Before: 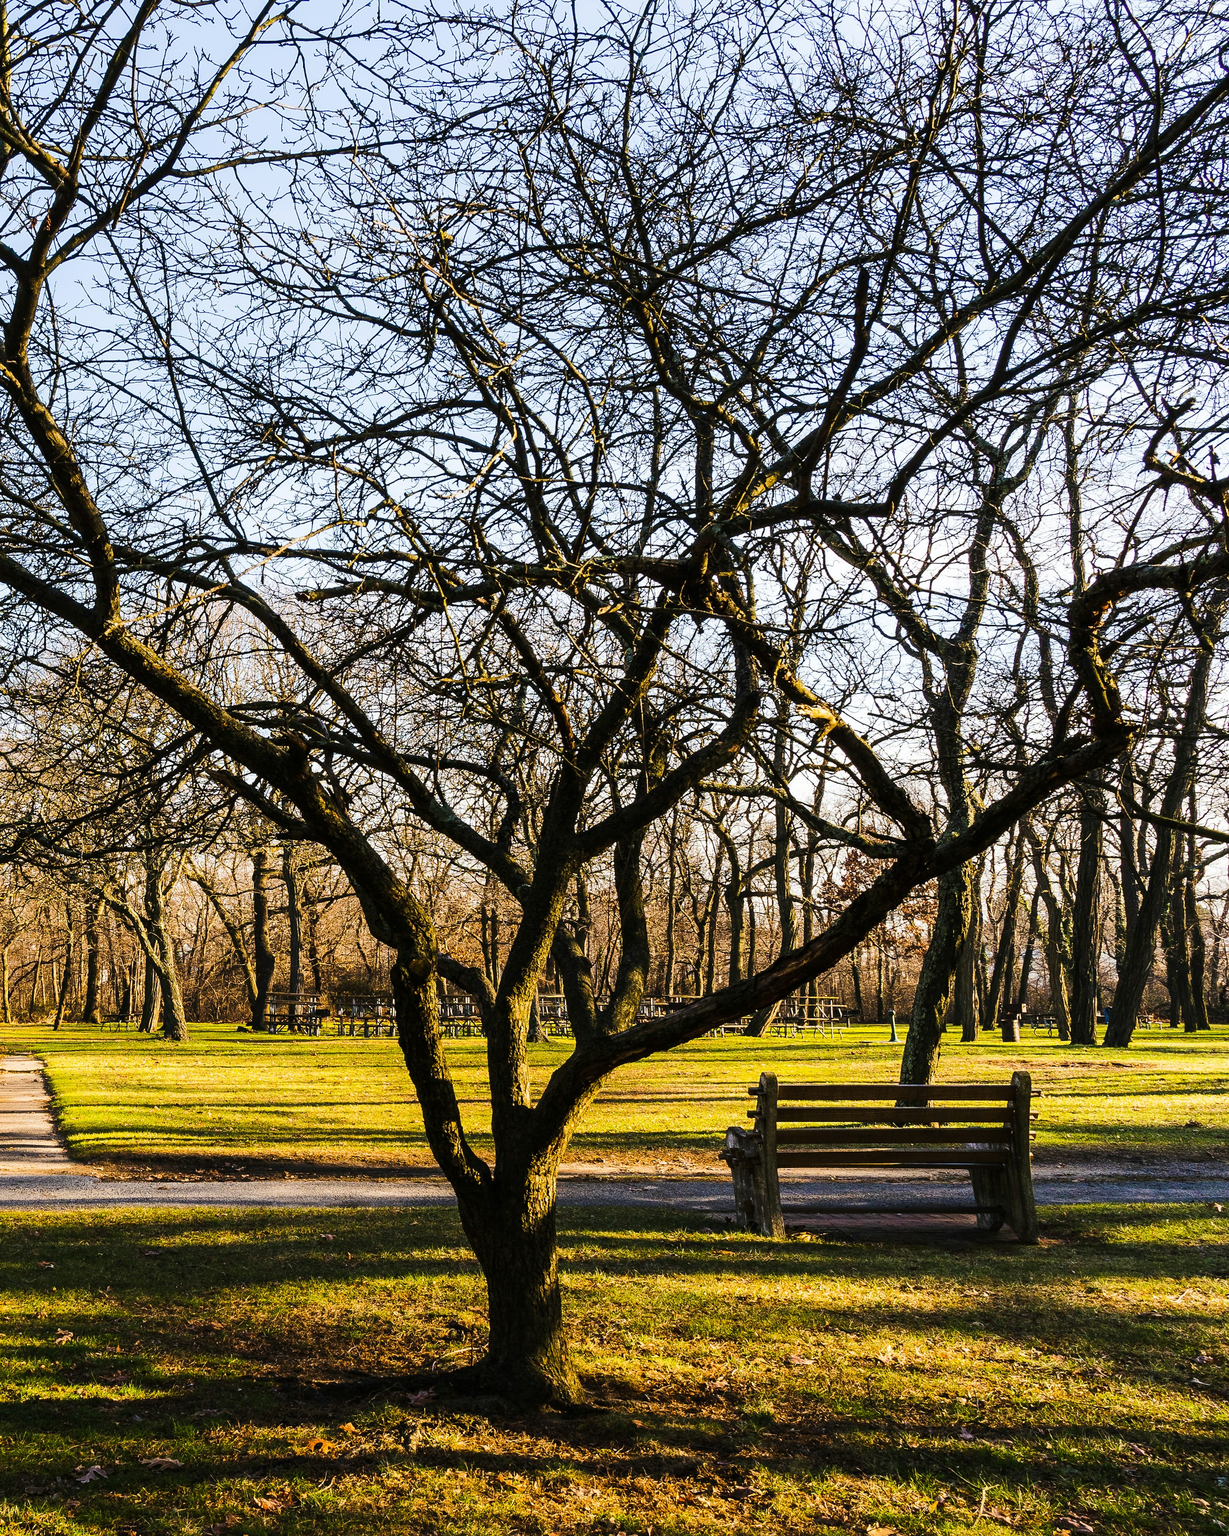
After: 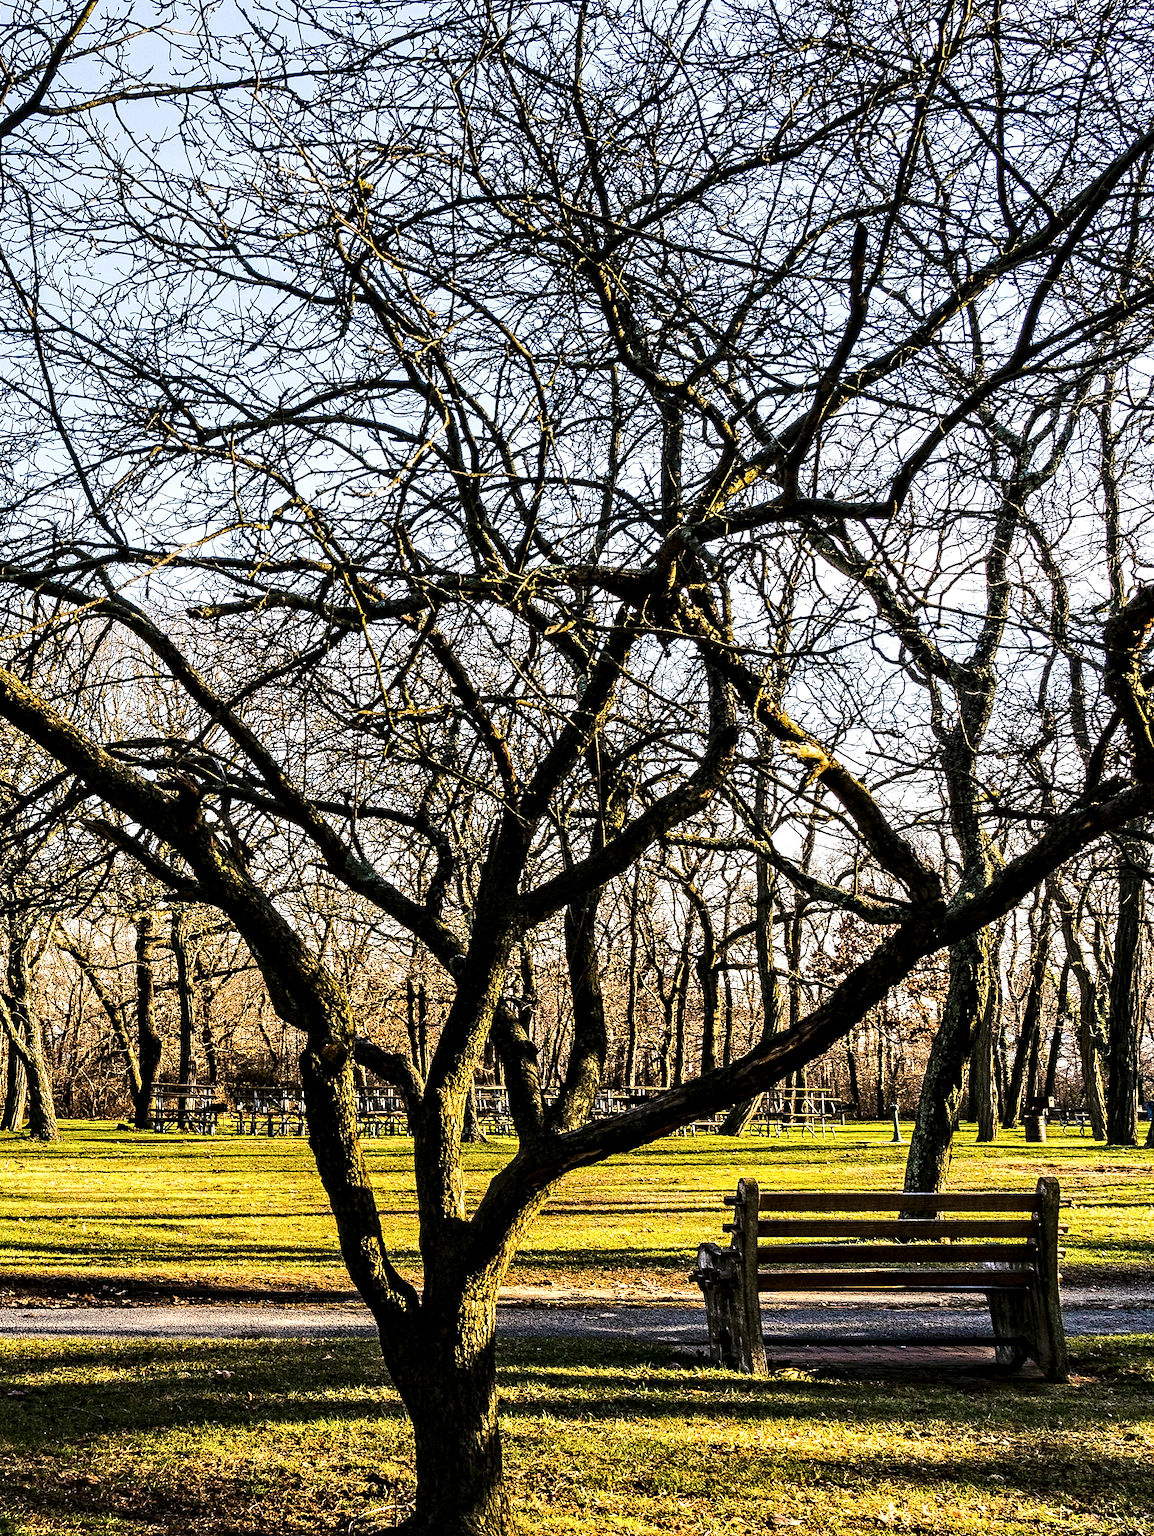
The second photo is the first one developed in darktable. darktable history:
tone equalizer: edges refinement/feathering 500, mask exposure compensation -1.57 EV, preserve details no
crop: left 11.31%, top 5.252%, right 9.575%, bottom 10.522%
contrast equalizer: y [[0.5, 0.542, 0.583, 0.625, 0.667, 0.708], [0.5 ×6], [0.5 ×6], [0 ×6], [0 ×6]]
